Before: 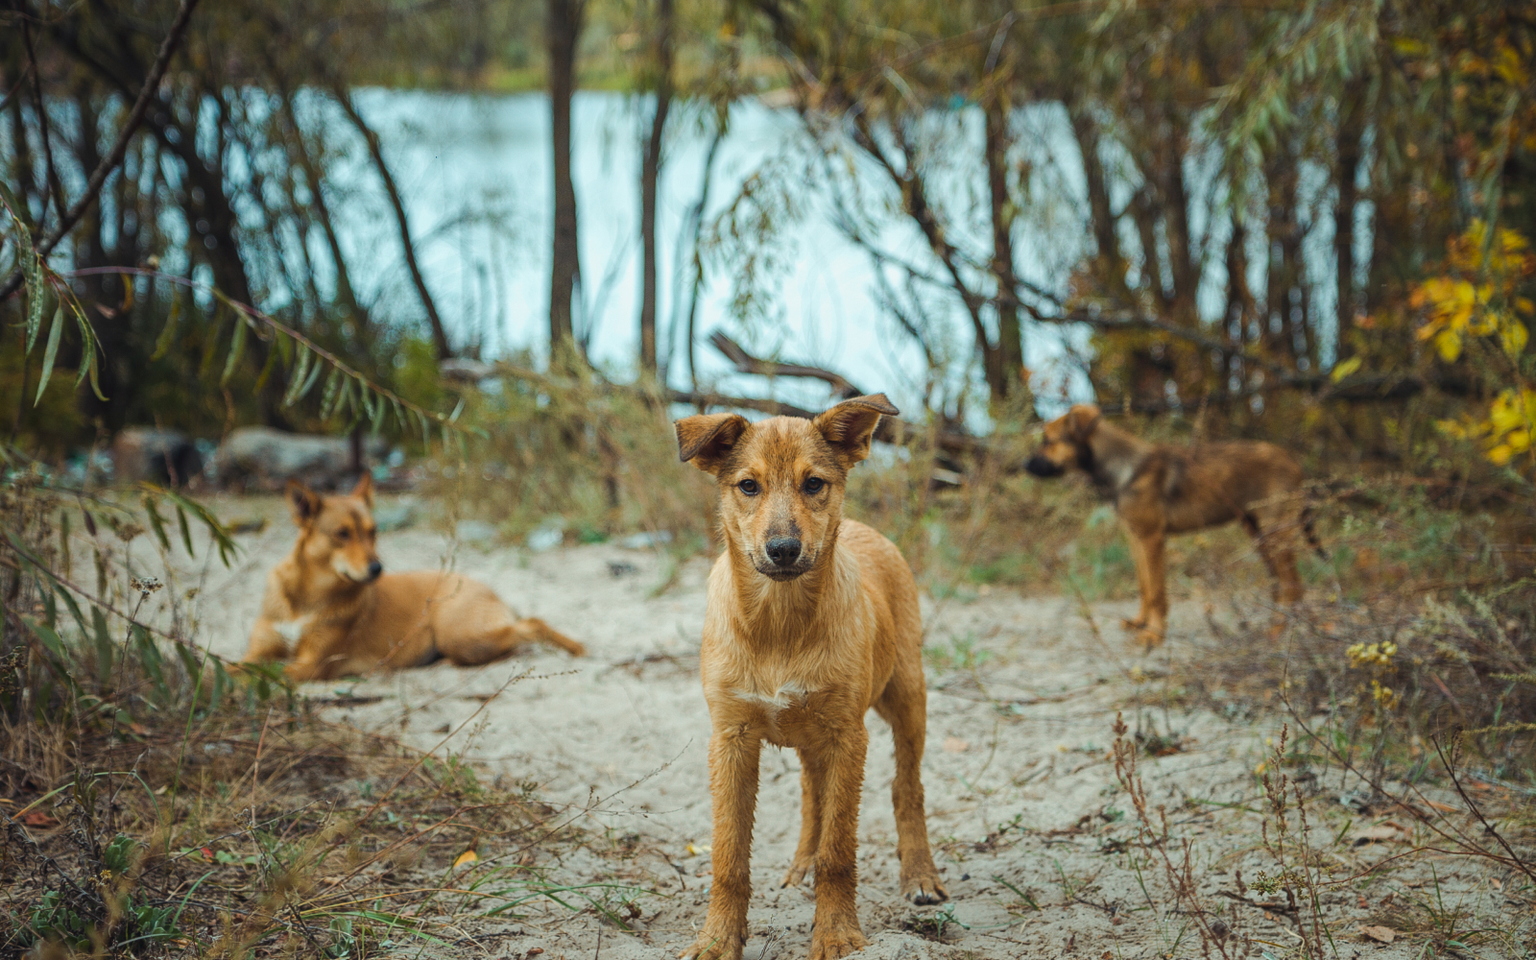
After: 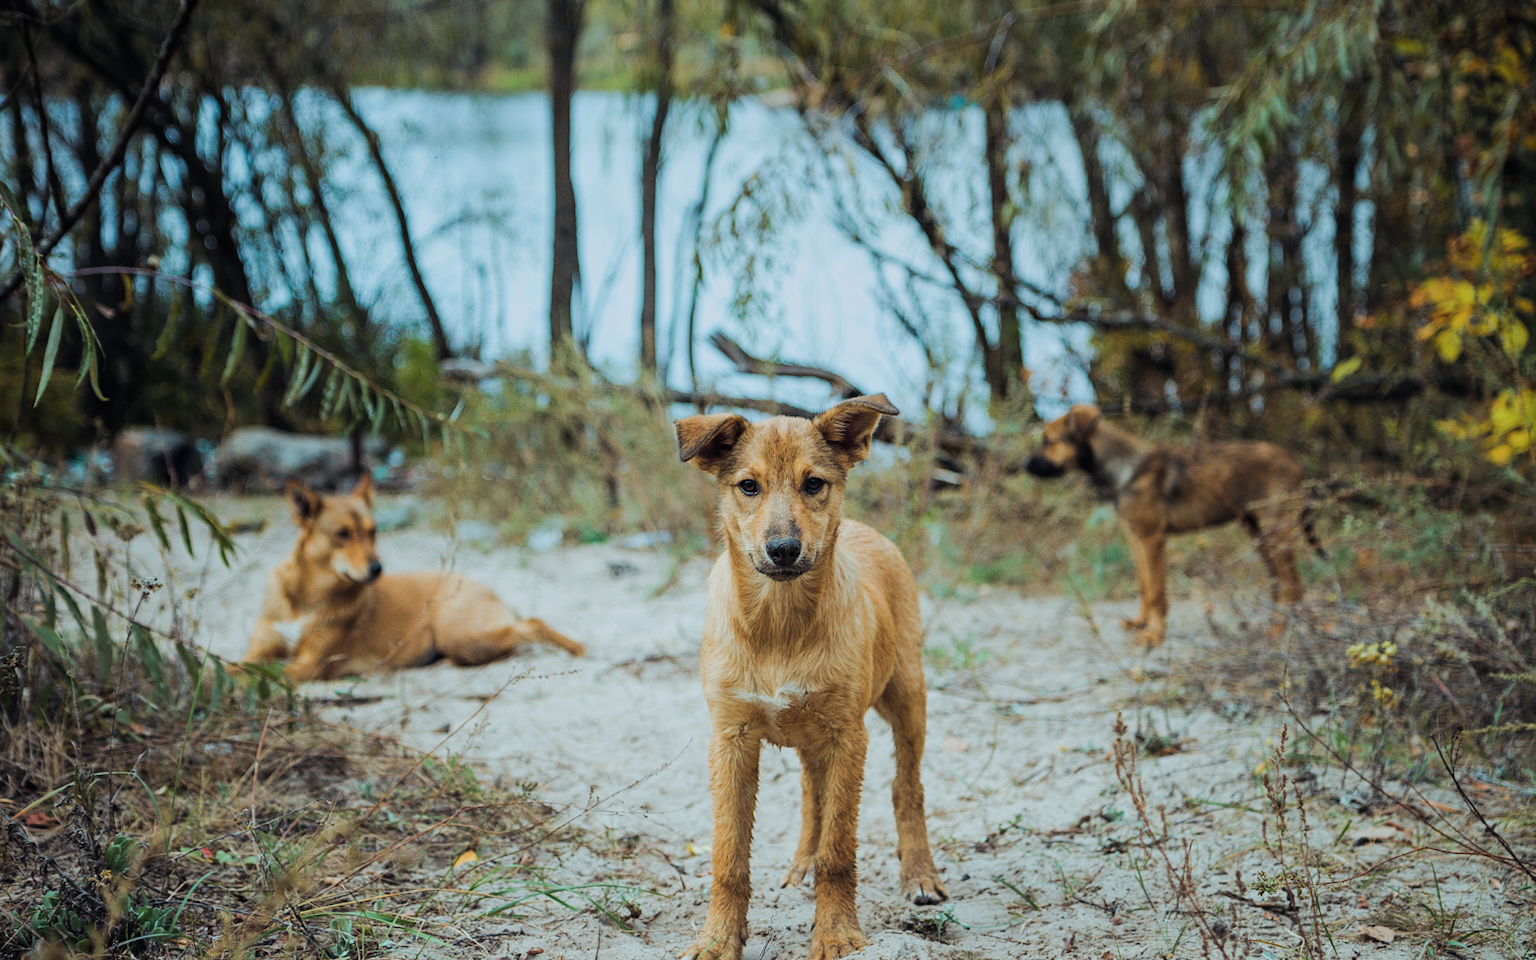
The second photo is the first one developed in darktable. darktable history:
graduated density: rotation 5.63°, offset 76.9
color calibration: x 0.37, y 0.382, temperature 4313.32 K
filmic rgb: black relative exposure -7.65 EV, hardness 4.02, contrast 1.1, highlights saturation mix -30%
exposure: exposure 0.564 EV, compensate highlight preservation false
